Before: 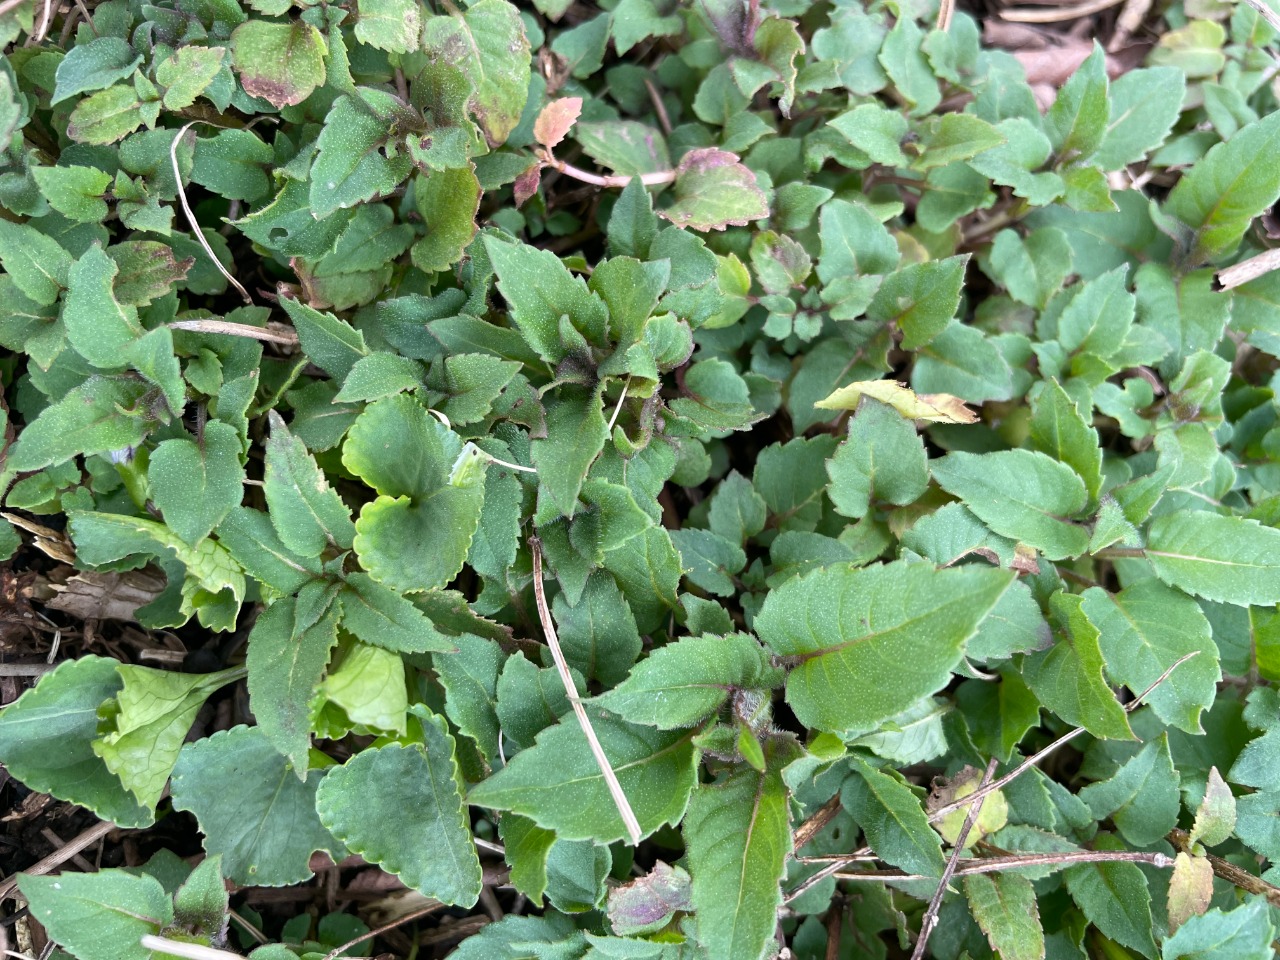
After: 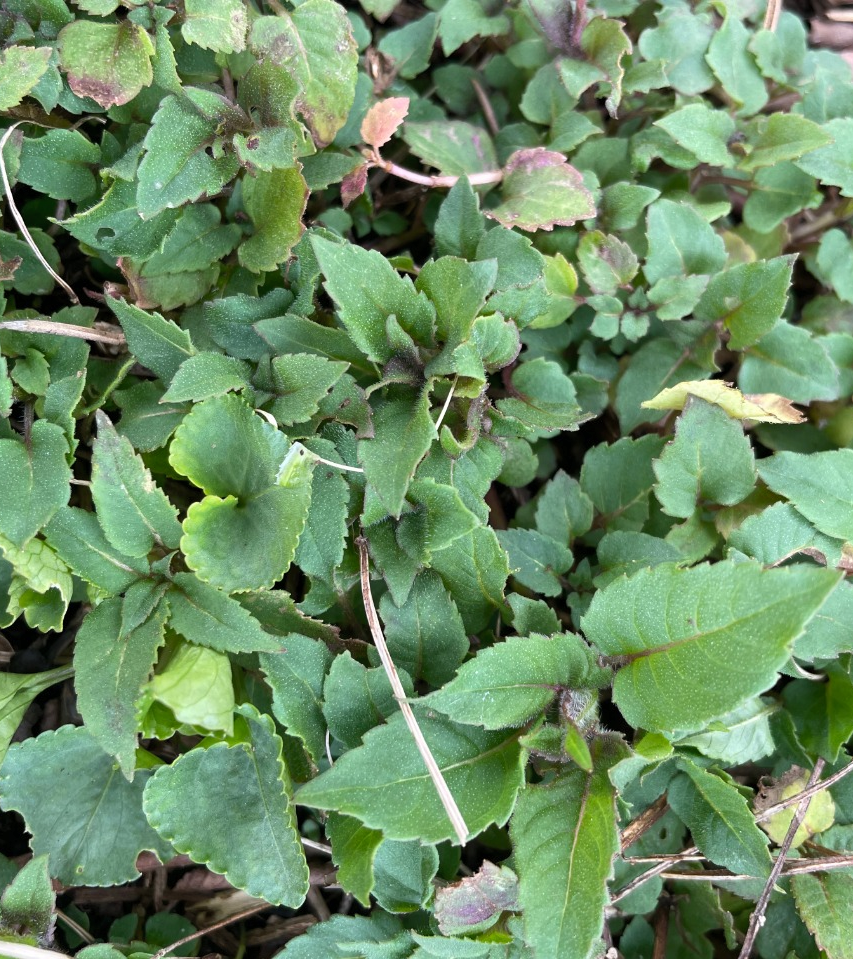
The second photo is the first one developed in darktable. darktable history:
fill light: on, module defaults
crop and rotate: left 13.537%, right 19.796%
